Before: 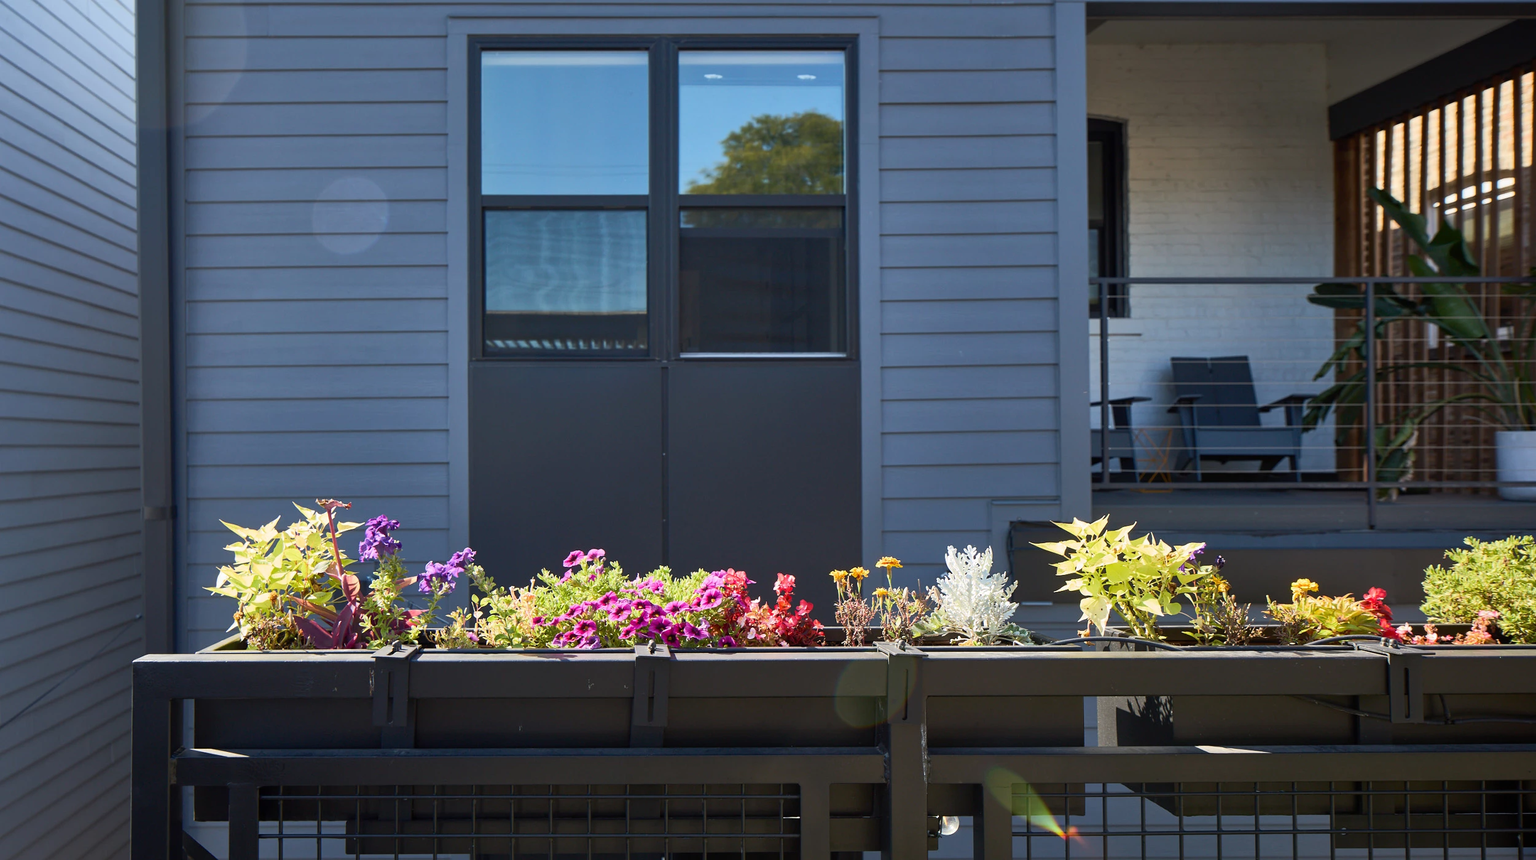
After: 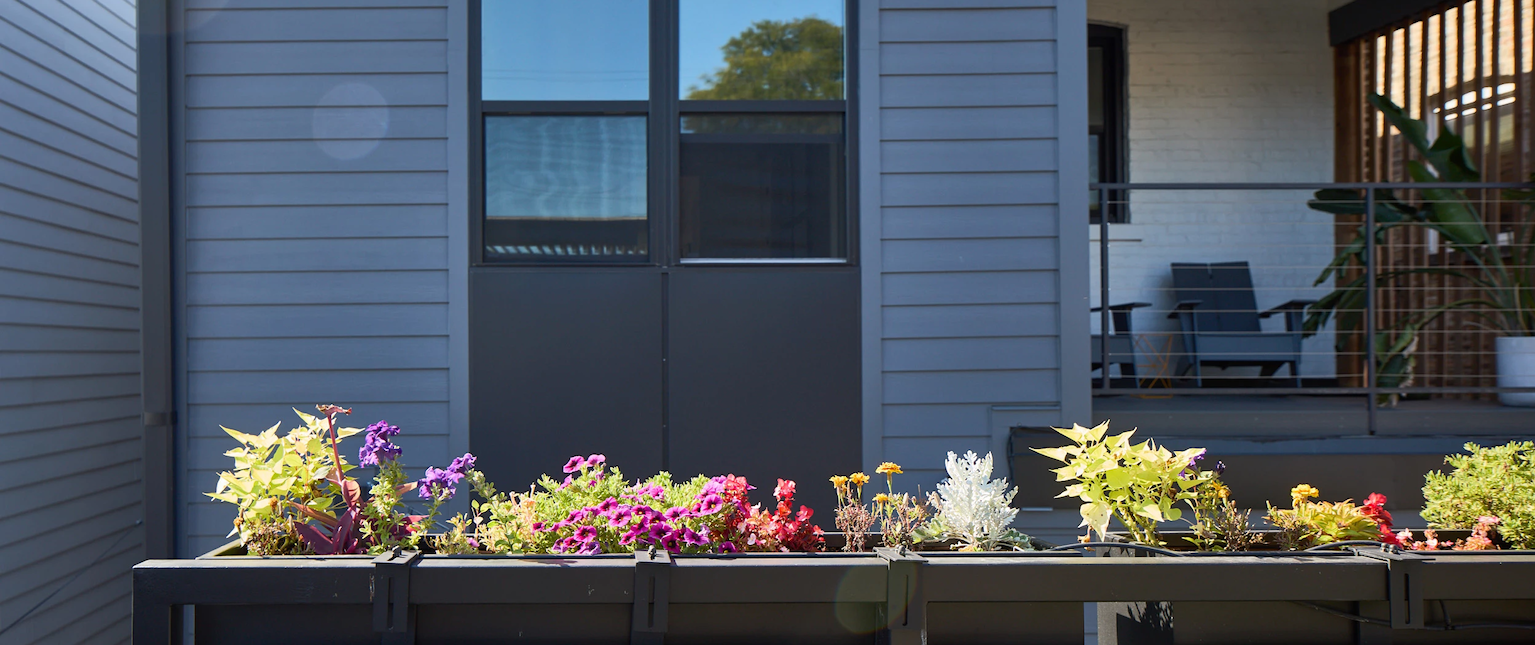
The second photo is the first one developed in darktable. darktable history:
crop: top 11.029%, bottom 13.947%
